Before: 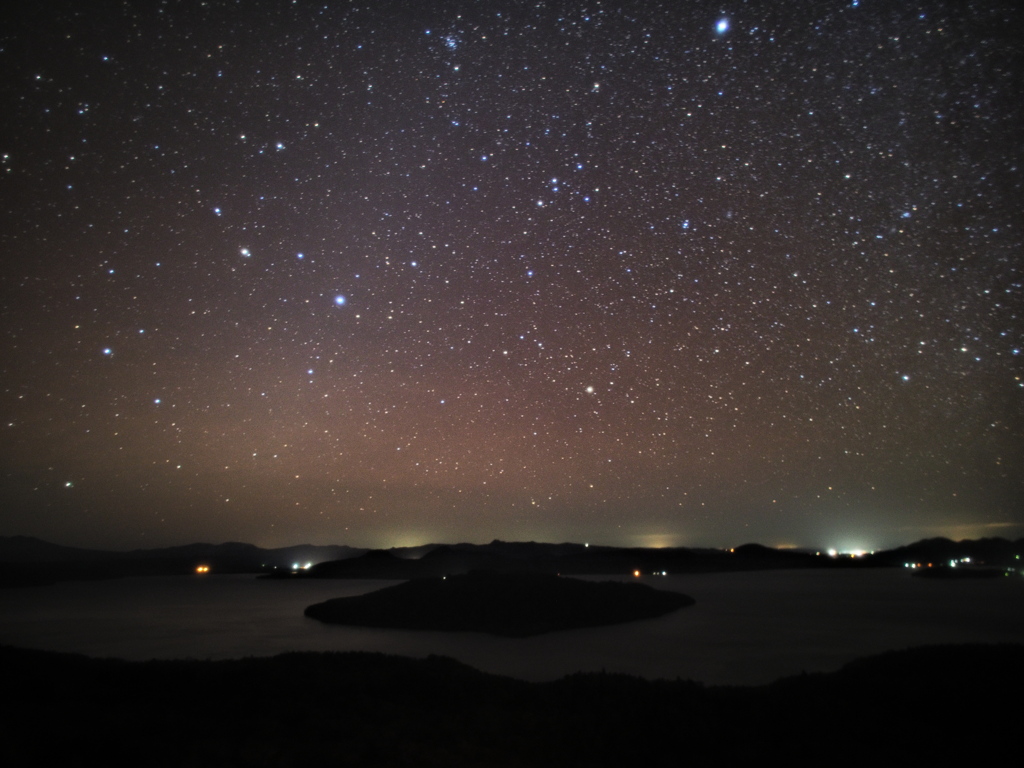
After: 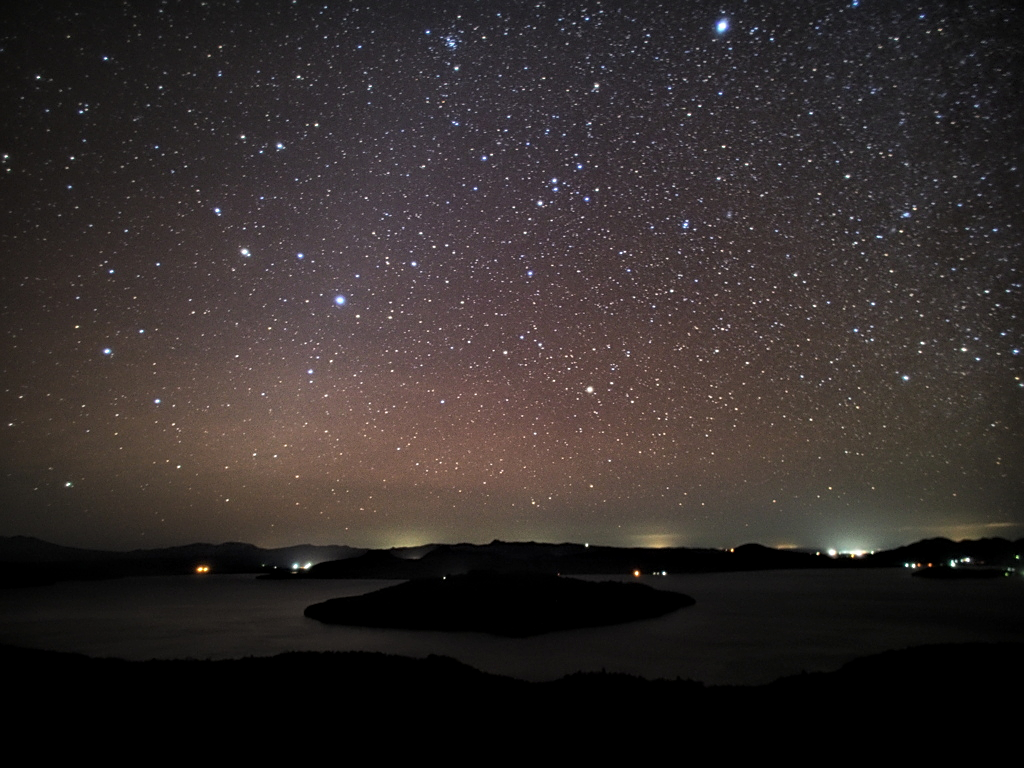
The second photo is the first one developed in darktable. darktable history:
local contrast: on, module defaults
sharpen: amount 0.6
